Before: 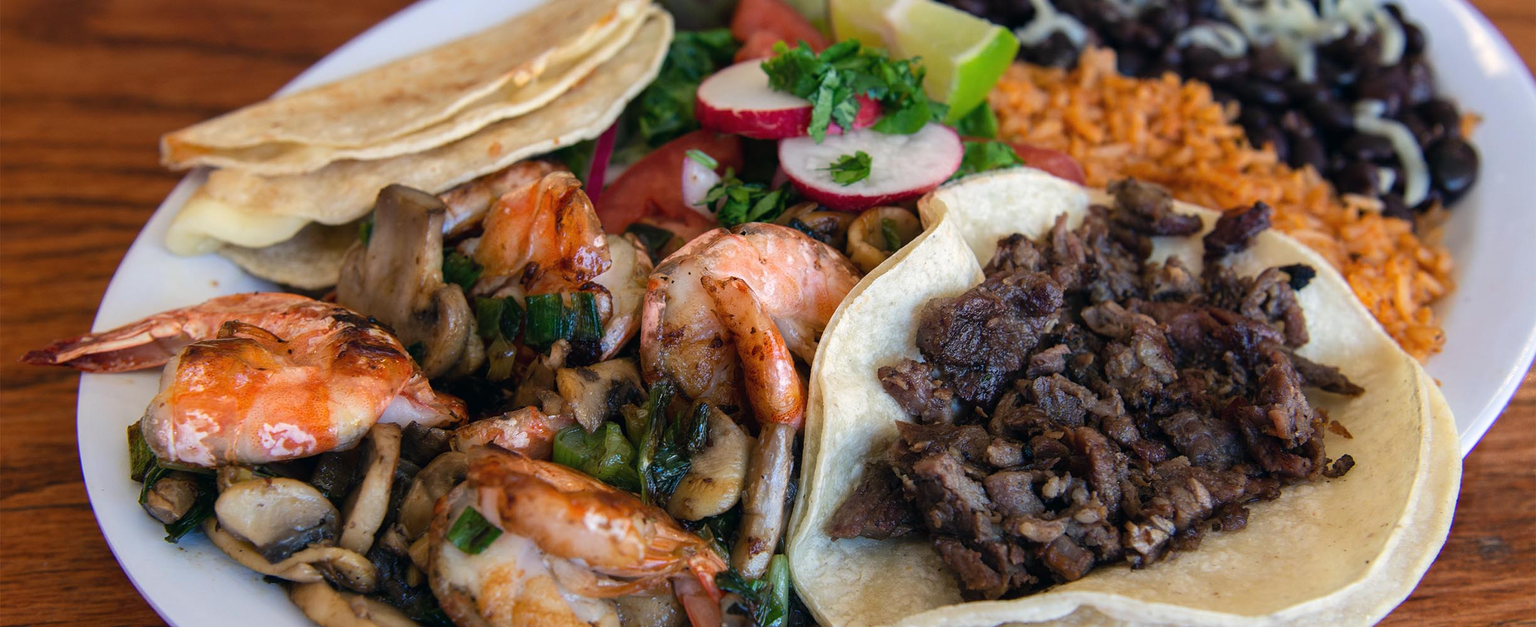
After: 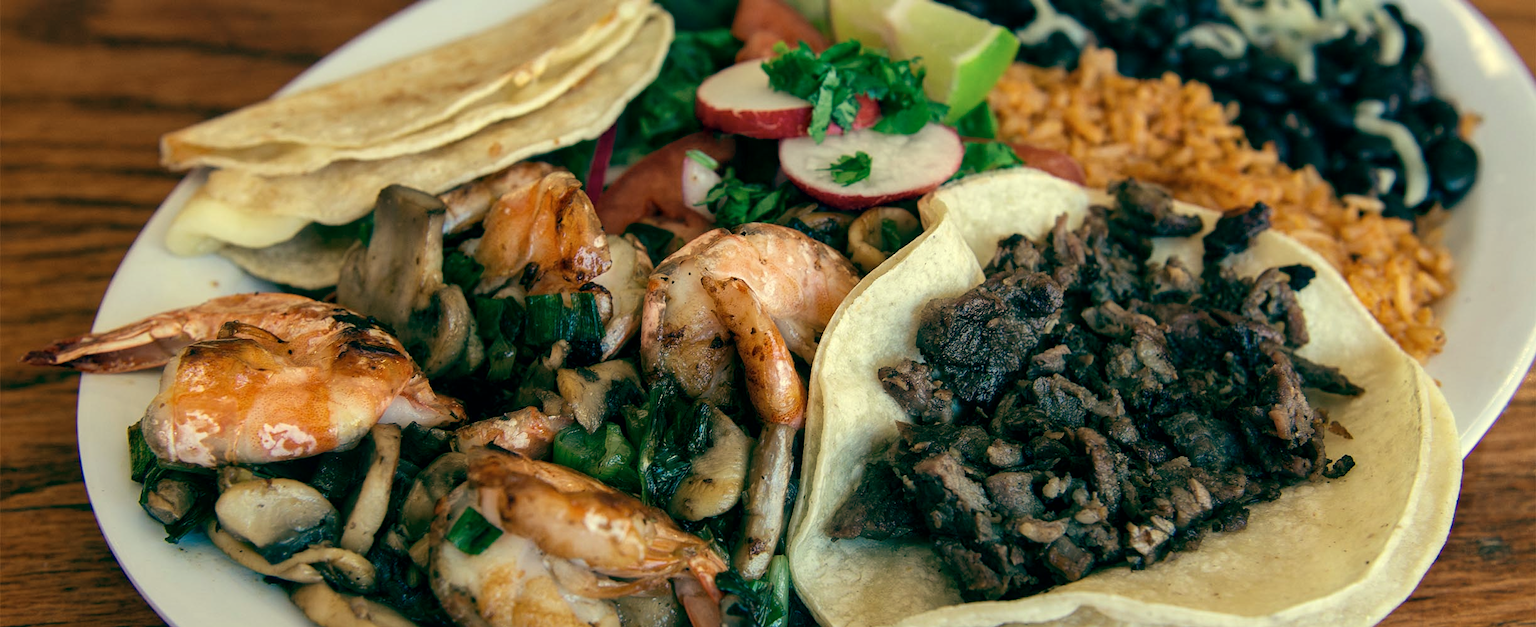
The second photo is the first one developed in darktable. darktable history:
color zones: curves: ch1 [(0.113, 0.438) (0.75, 0.5)]; ch2 [(0.12, 0.526) (0.75, 0.5)]
color balance: mode lift, gamma, gain (sRGB), lift [1, 0.69, 1, 1], gamma [1, 1.482, 1, 1], gain [1, 1, 1, 0.802]
local contrast: mode bilateral grid, contrast 20, coarseness 50, detail 120%, midtone range 0.2
